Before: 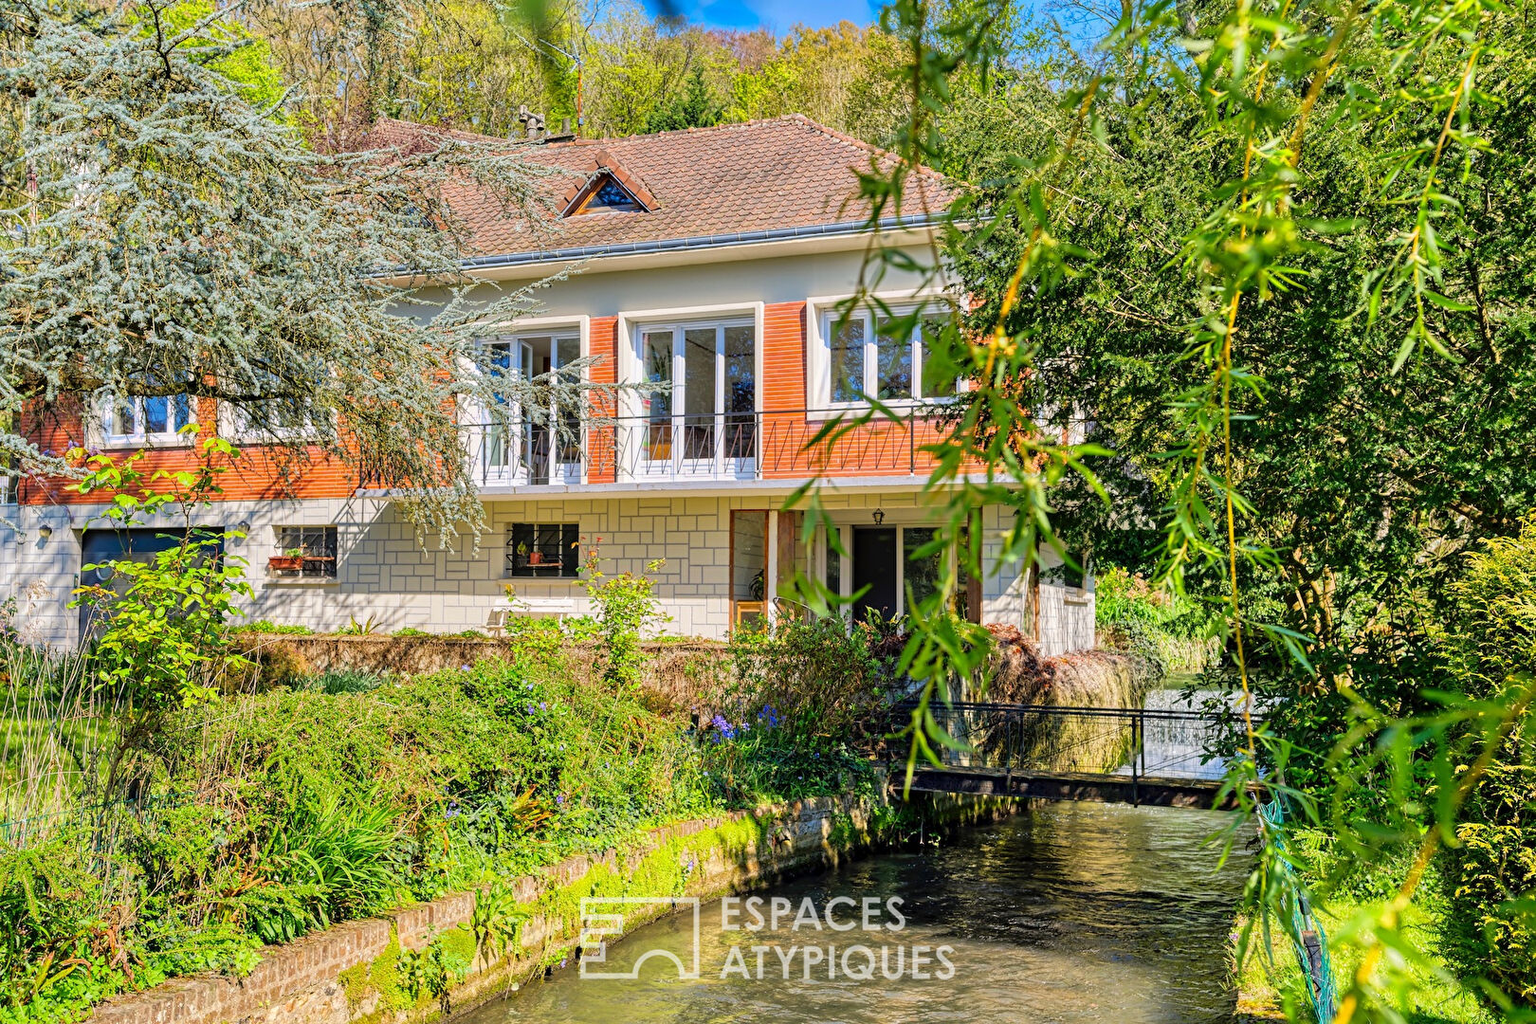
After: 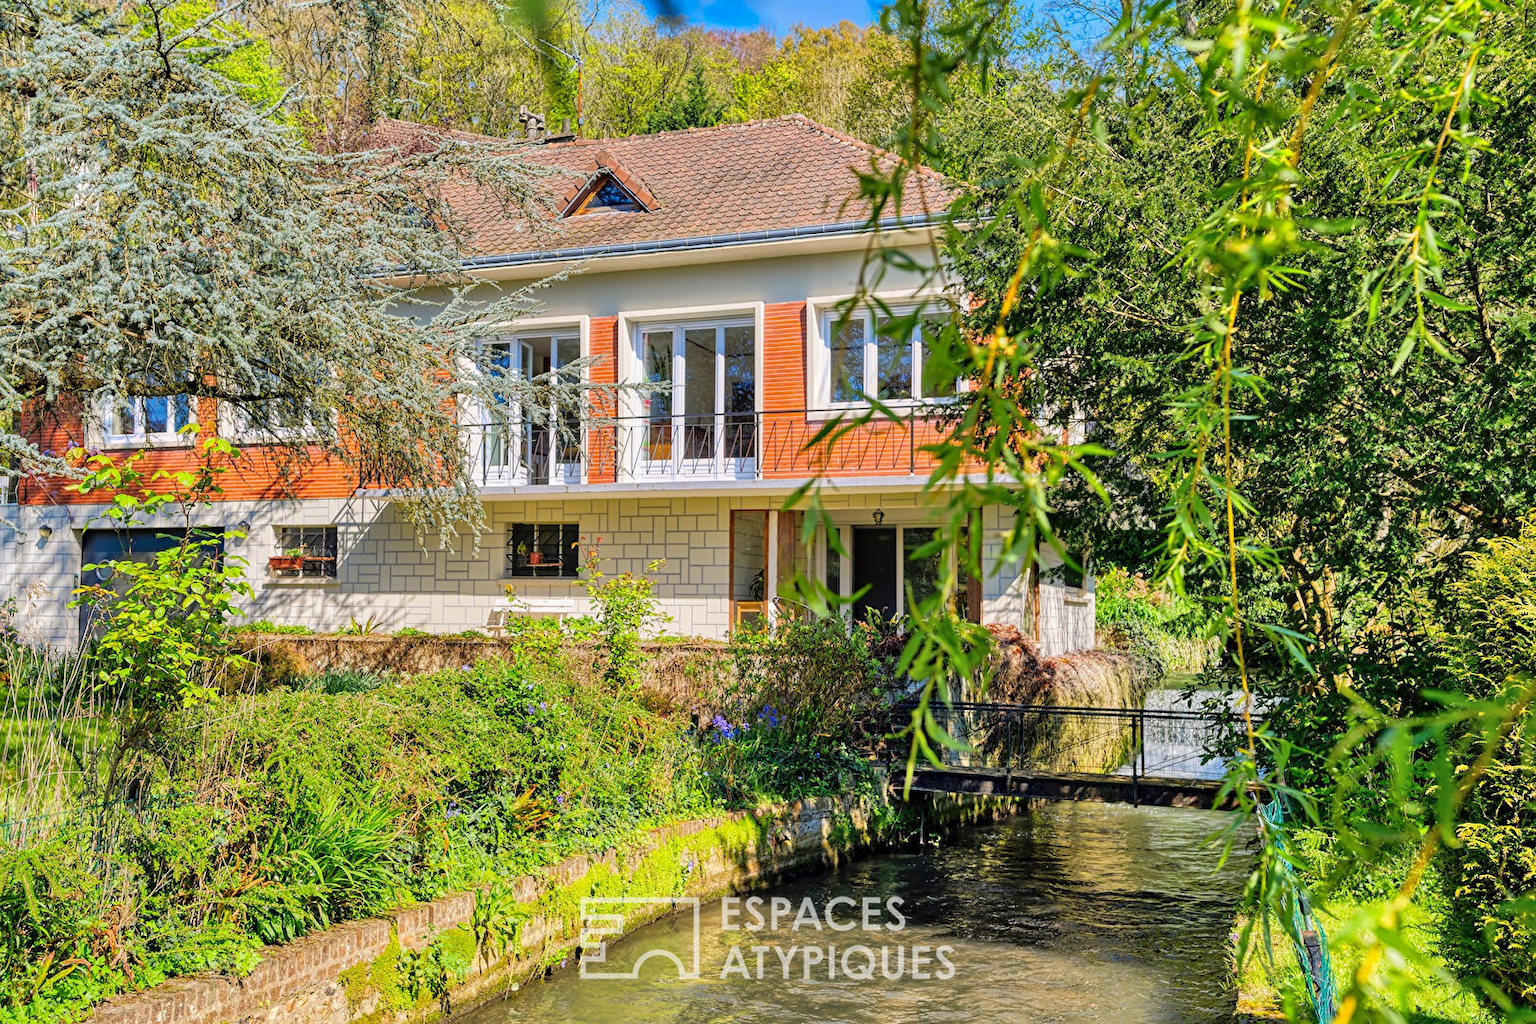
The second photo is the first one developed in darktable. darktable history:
shadows and highlights: shadows 75.57, highlights -26.24, soften with gaussian
